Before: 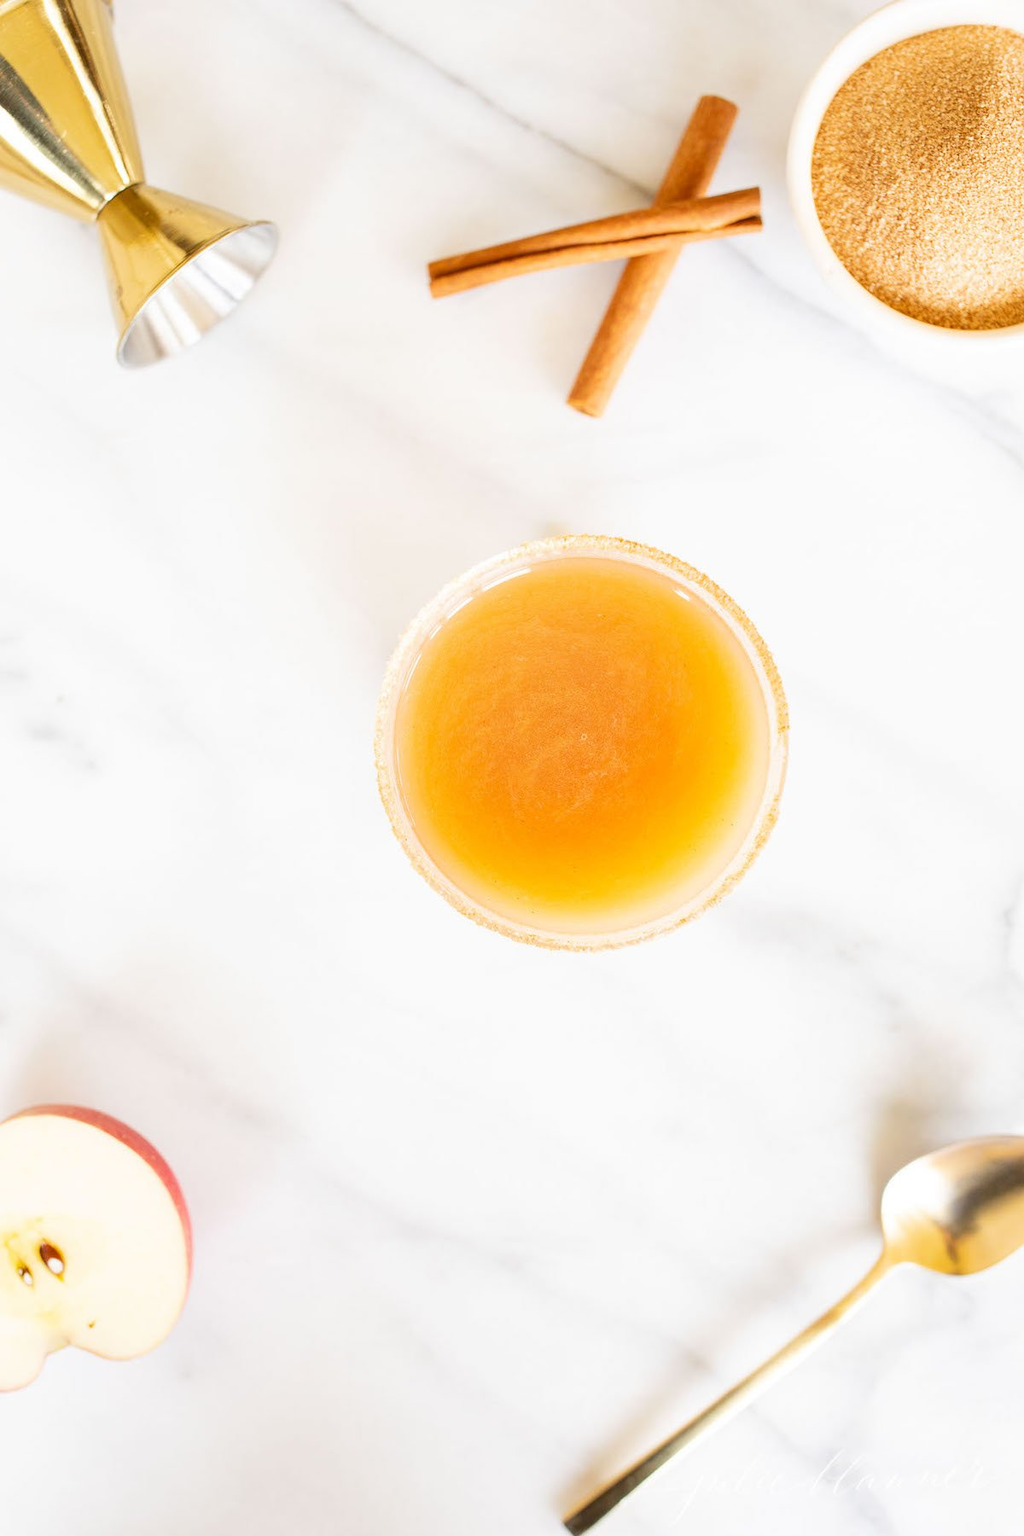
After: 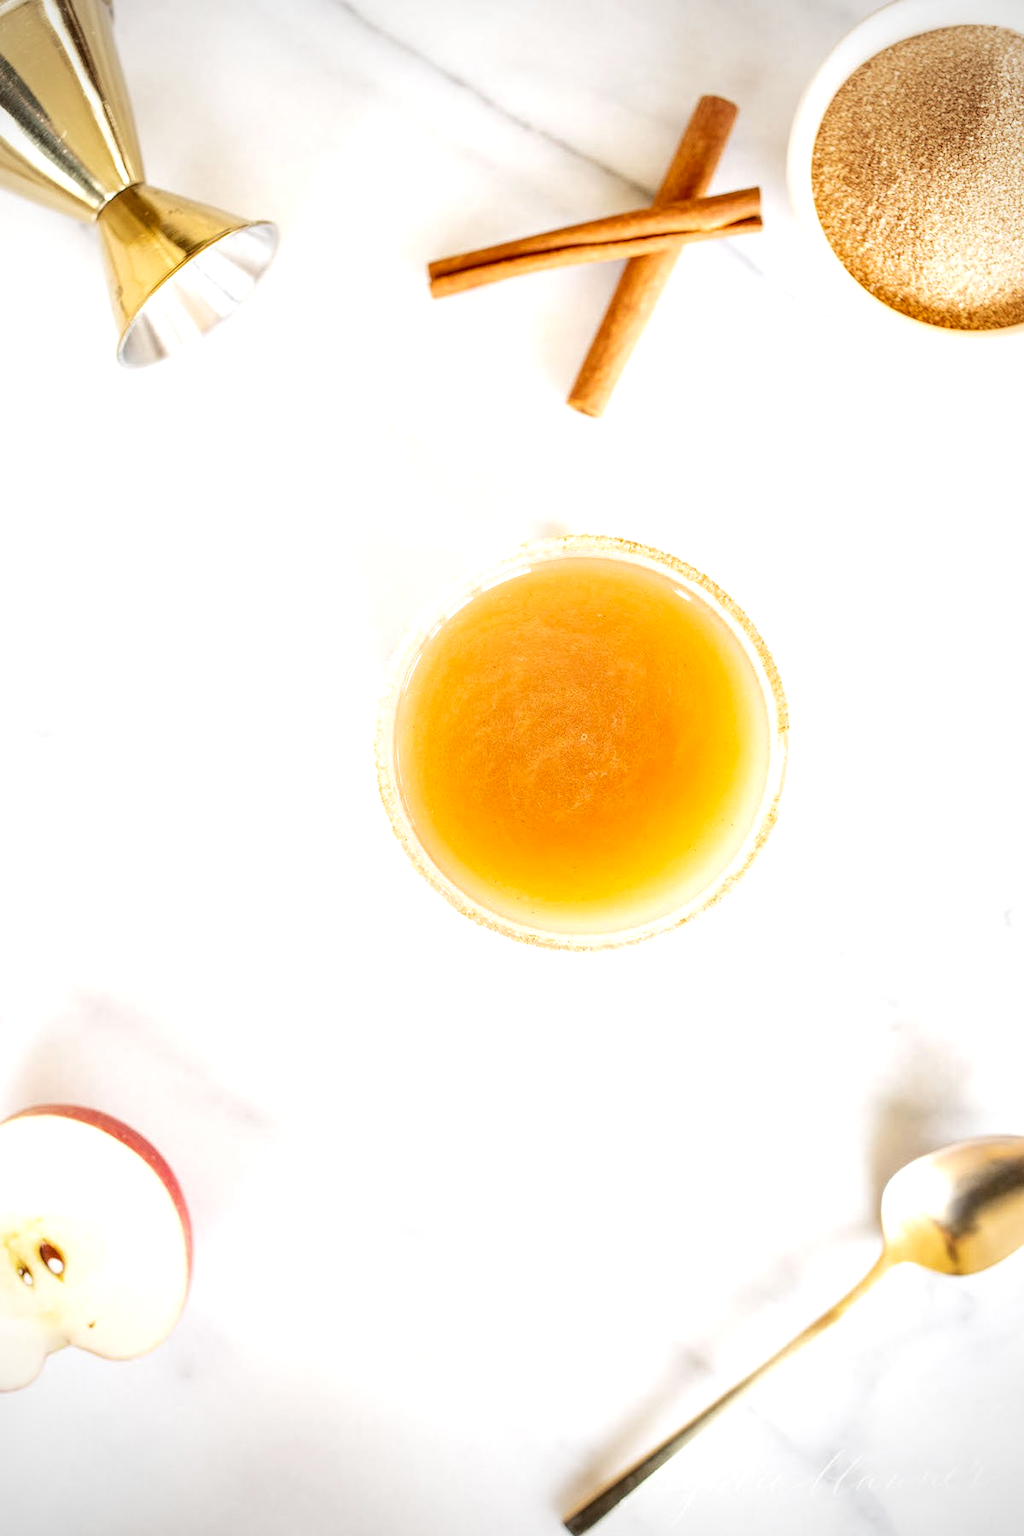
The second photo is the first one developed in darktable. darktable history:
vignetting: on, module defaults
local contrast: highlights 62%, detail 143%, midtone range 0.434
exposure: black level correction 0.005, exposure 0.281 EV, compensate exposure bias true, compensate highlight preservation false
